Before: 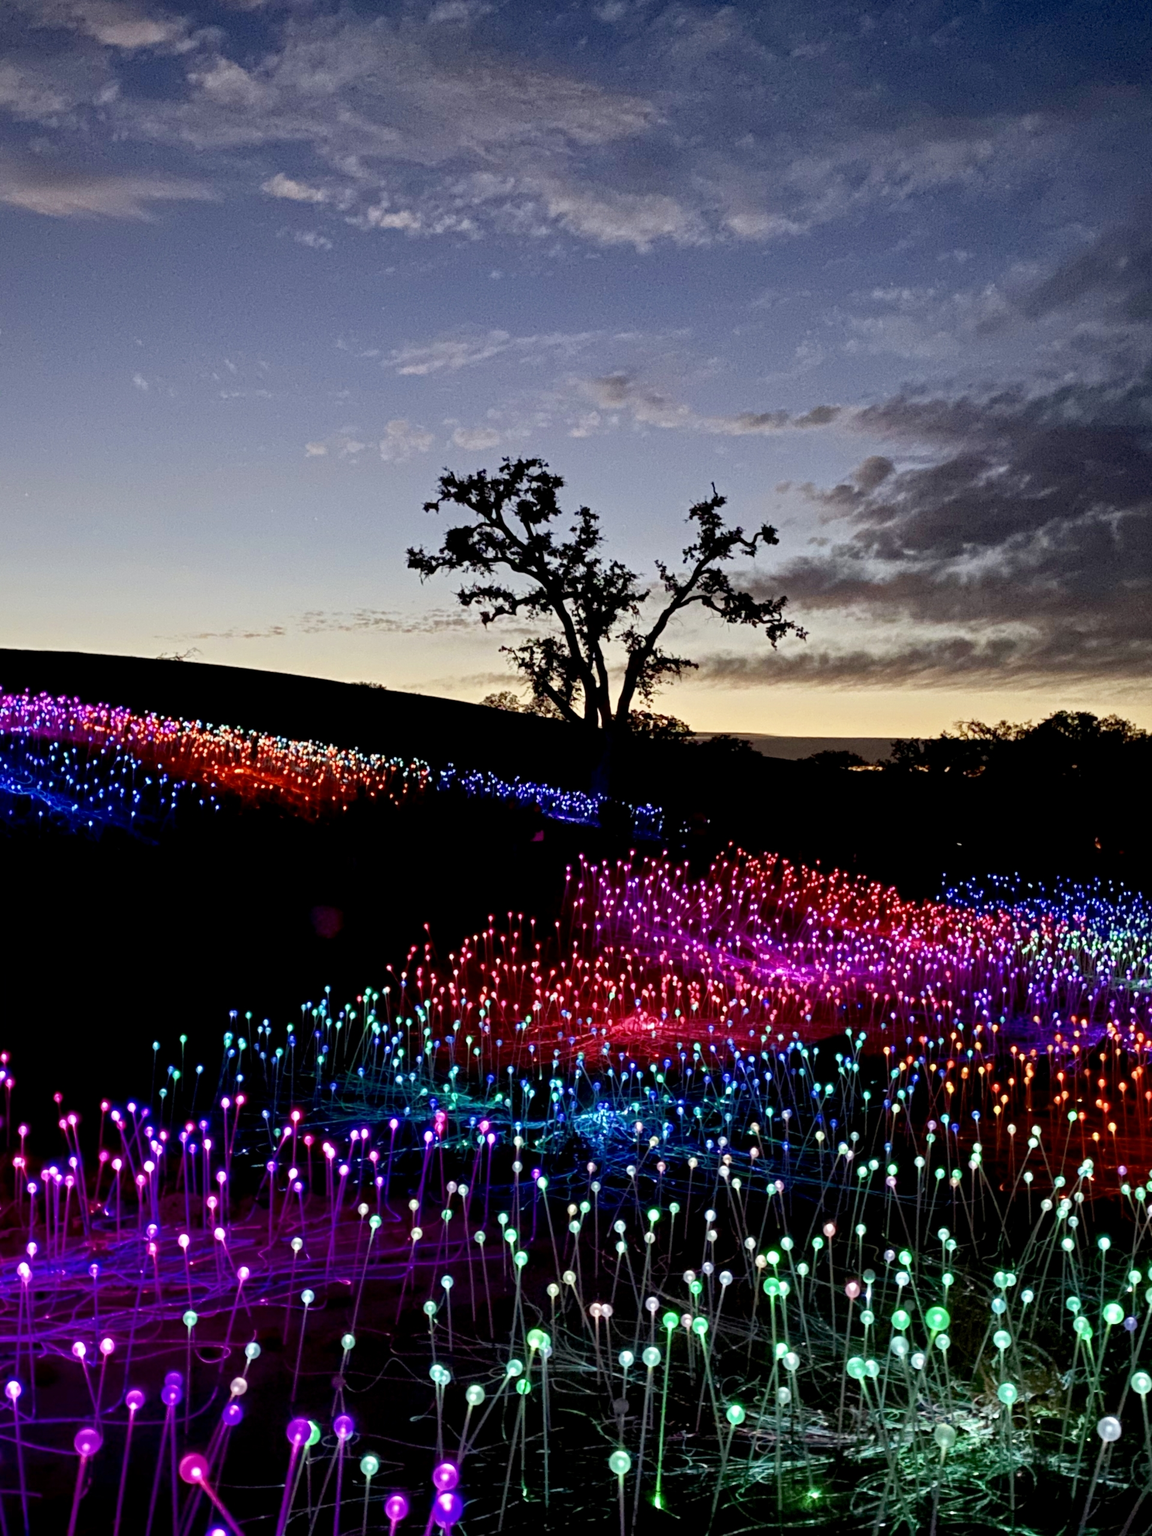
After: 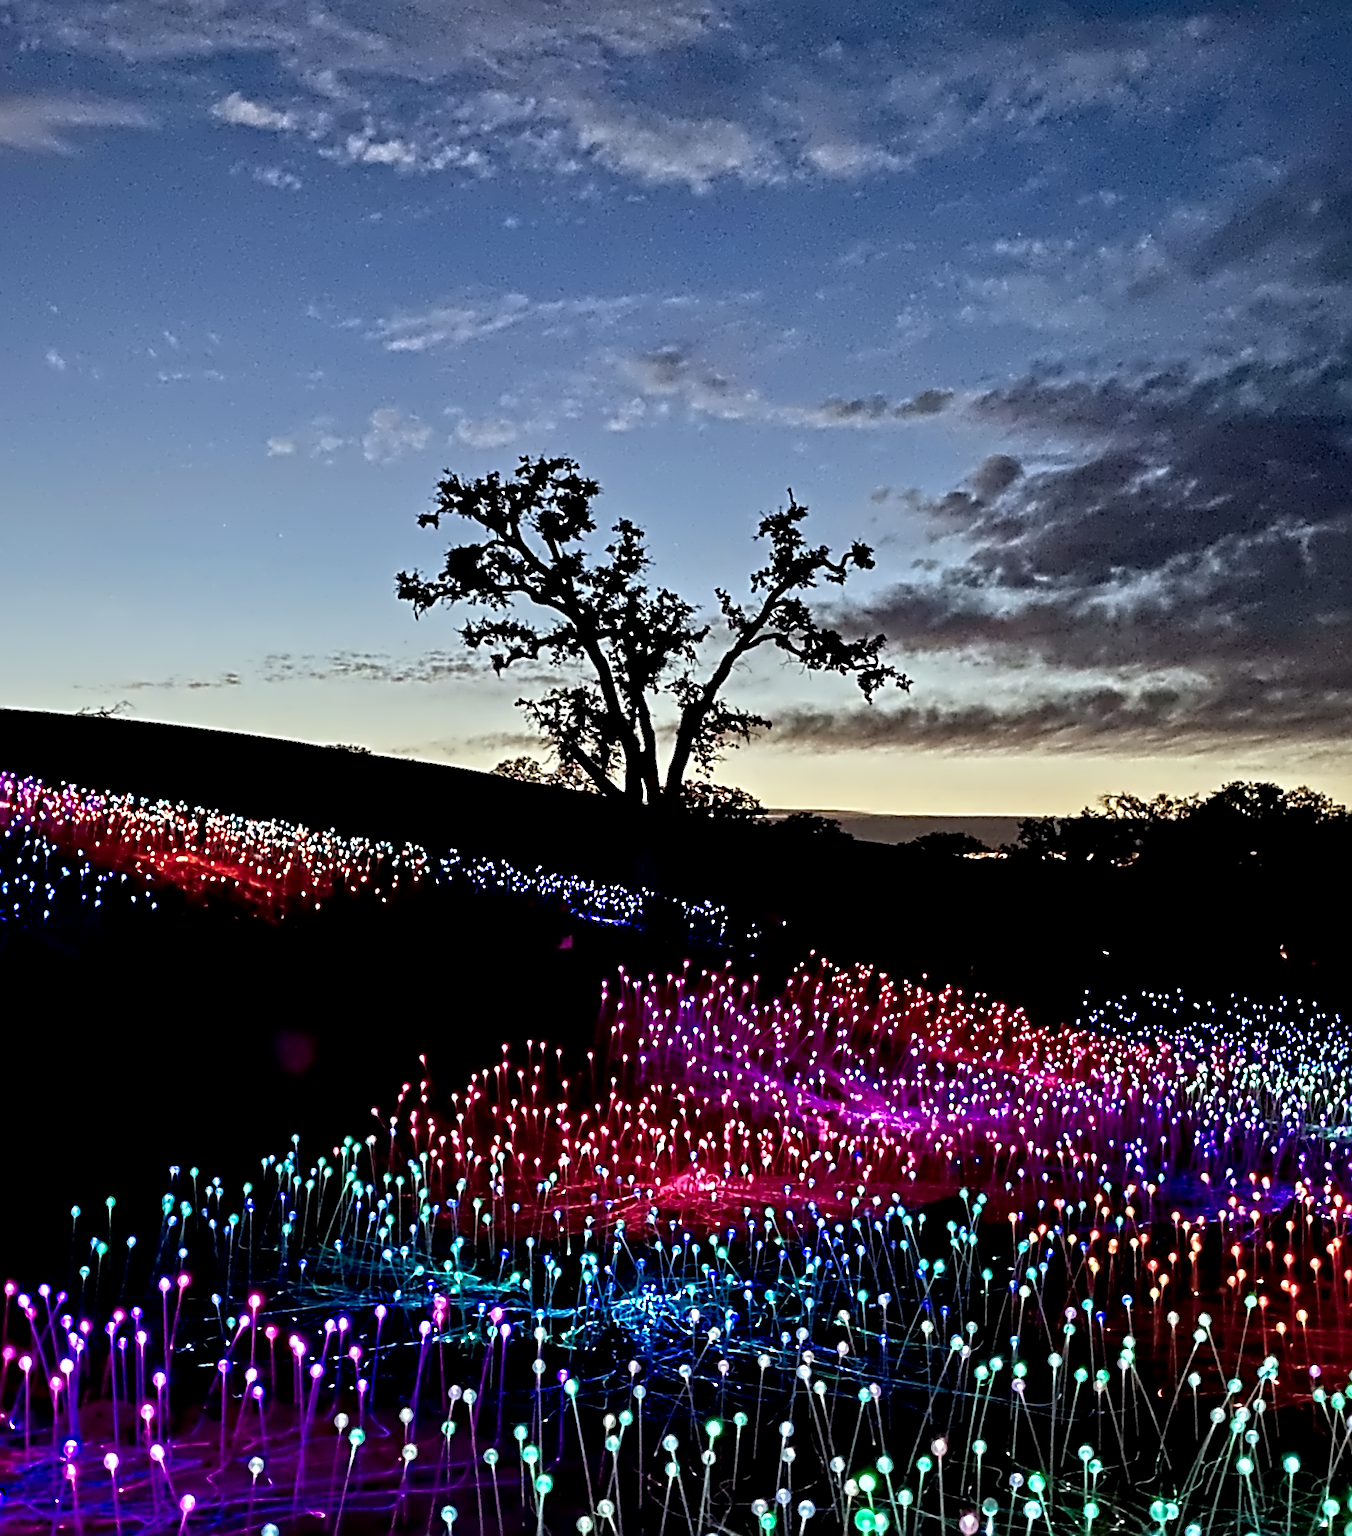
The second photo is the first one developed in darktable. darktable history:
crop: left 8.458%, top 6.618%, bottom 15.383%
color calibration: output R [0.972, 0.068, -0.094, 0], output G [-0.178, 1.216, -0.086, 0], output B [0.095, -0.136, 0.98, 0], x 0.37, y 0.382, temperature 4318.12 K
sharpen: radius 2.661, amount 0.655
contrast equalizer: y [[0.5, 0.542, 0.583, 0.625, 0.667, 0.708], [0.5 ×6], [0.5 ×6], [0, 0.033, 0.067, 0.1, 0.133, 0.167], [0, 0.05, 0.1, 0.15, 0.2, 0.25]]
